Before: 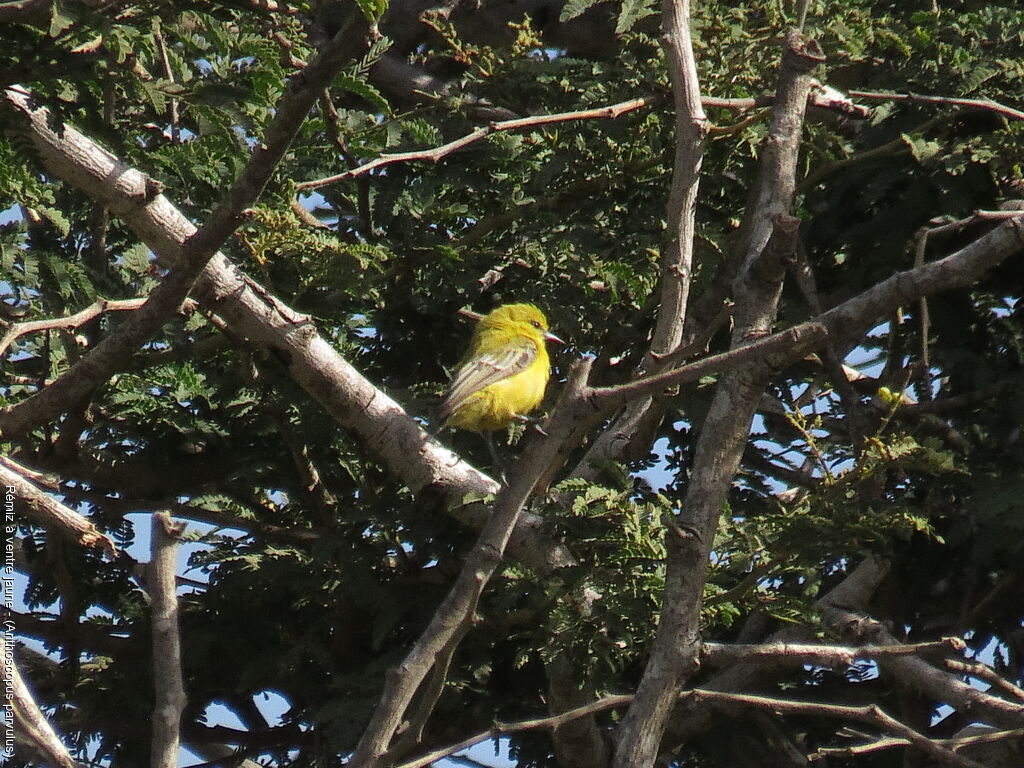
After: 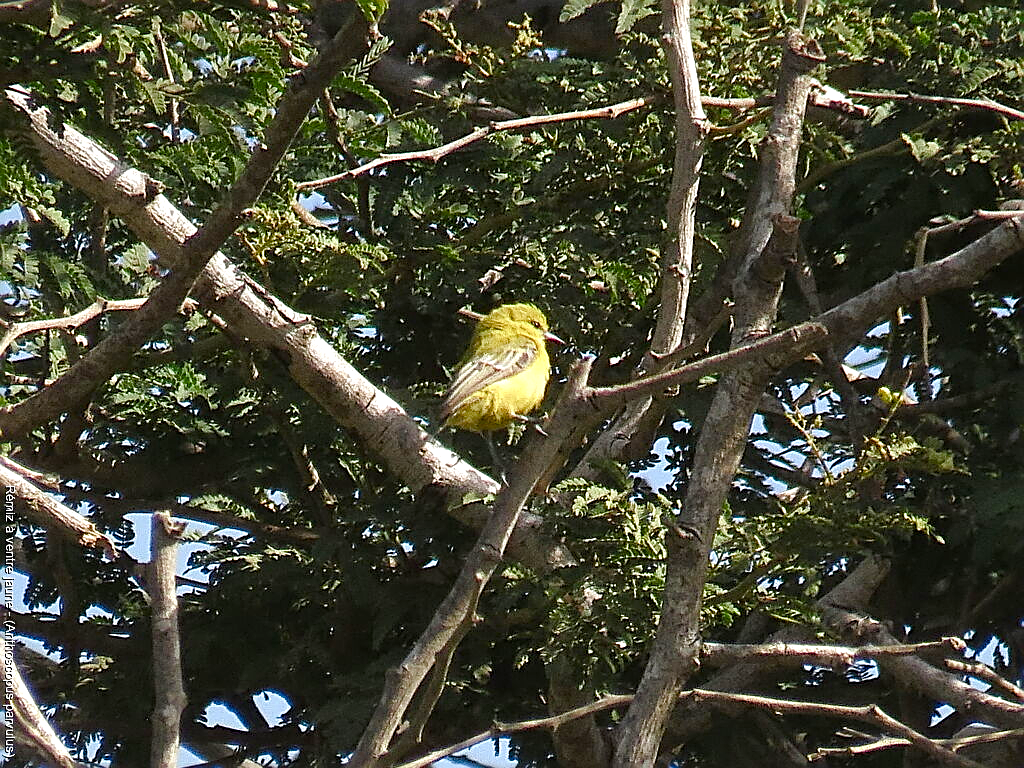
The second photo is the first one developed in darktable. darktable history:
color balance rgb: perceptual saturation grading › global saturation 20%, perceptual saturation grading › highlights -50%, perceptual saturation grading › shadows 30%, perceptual brilliance grading › global brilliance 10%, perceptual brilliance grading › shadows 15%
sharpen: amount 0.75
